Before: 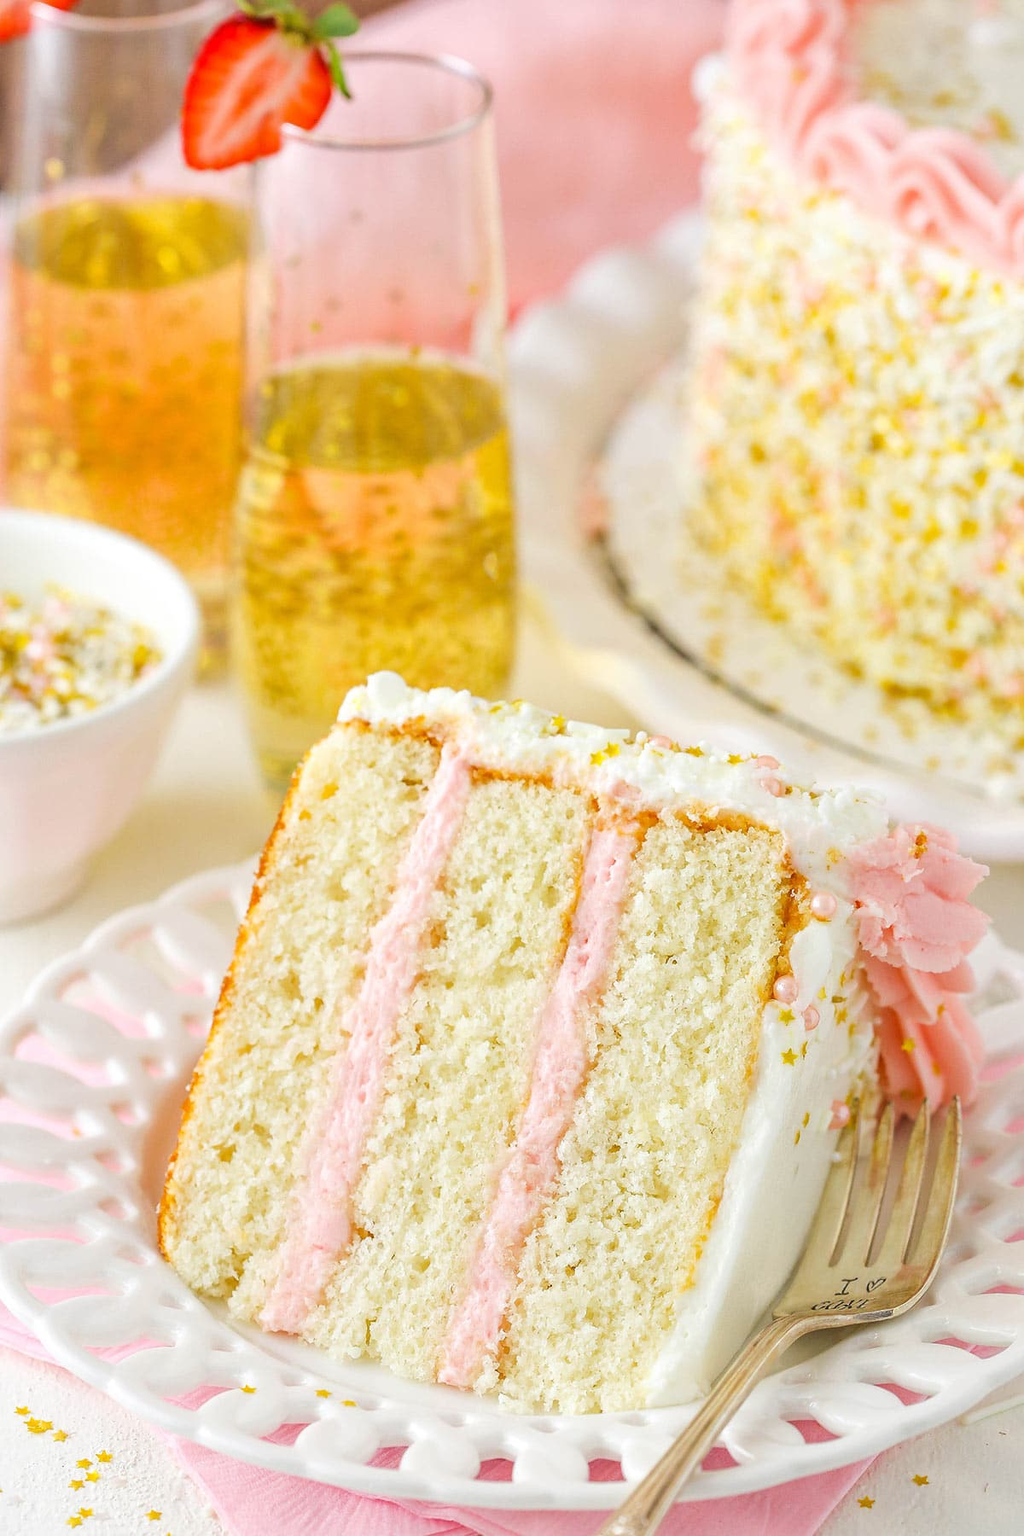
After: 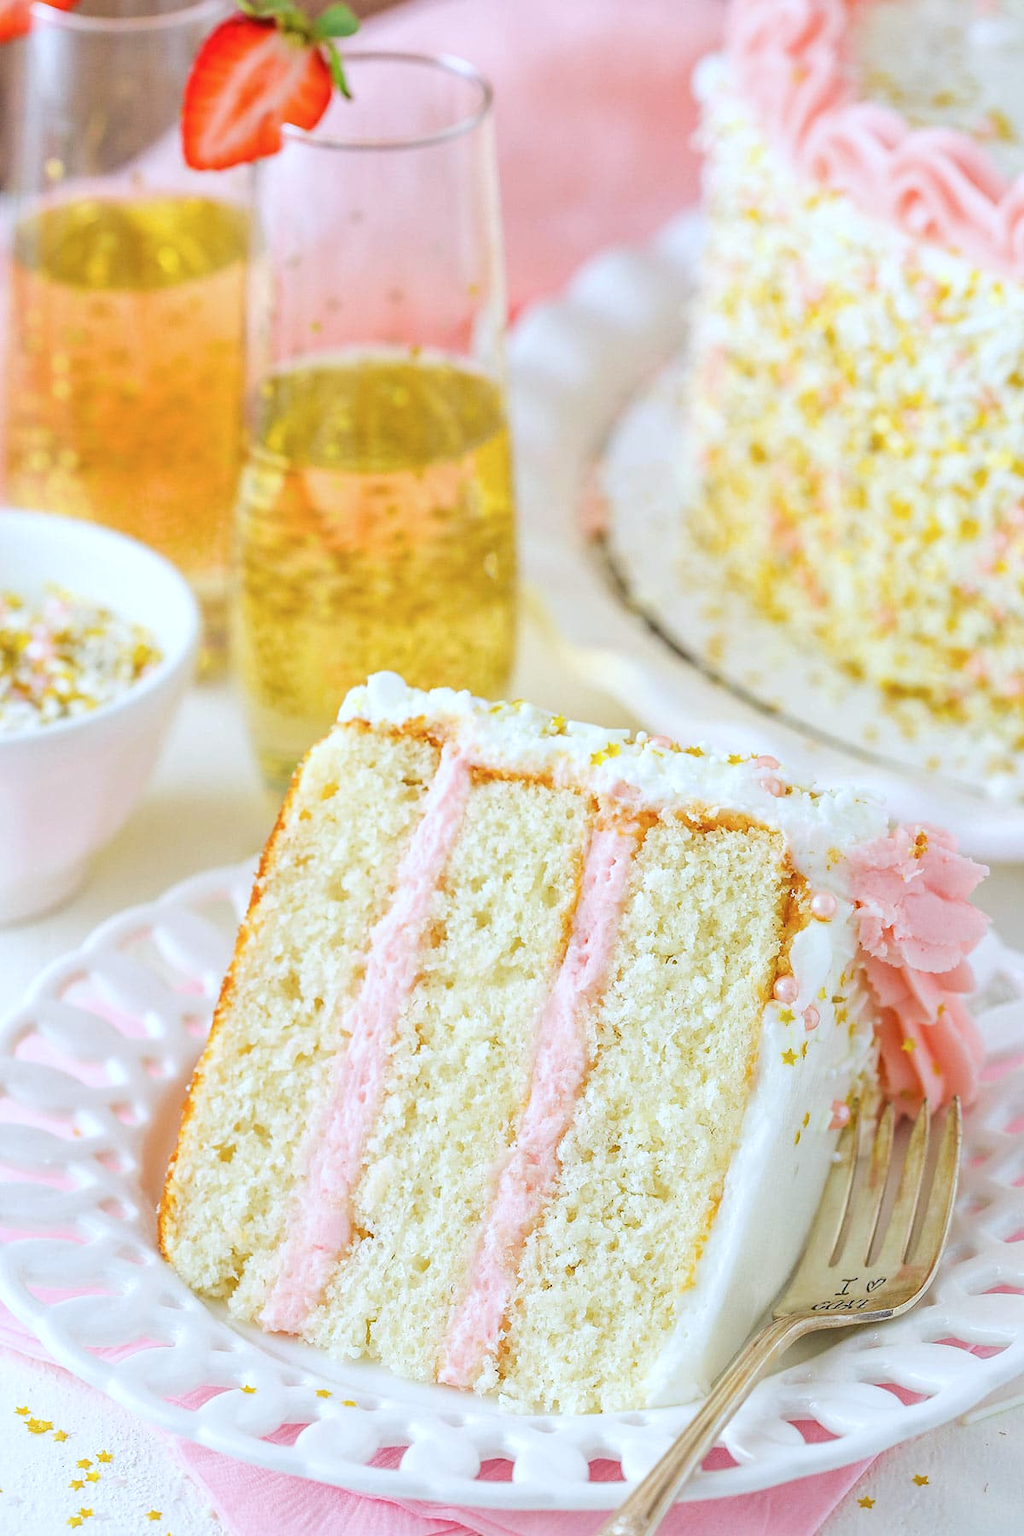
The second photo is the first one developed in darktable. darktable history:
color calibration: x 0.37, y 0.382, temperature 4315.23 K
